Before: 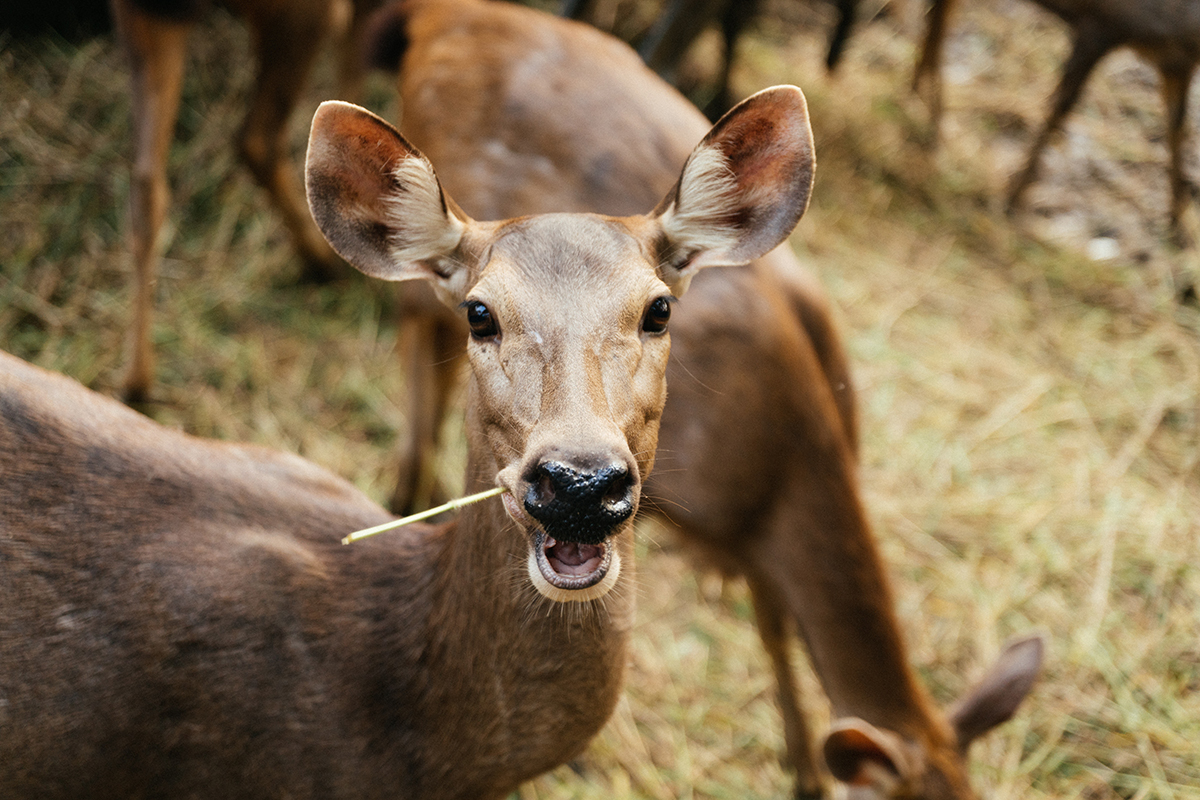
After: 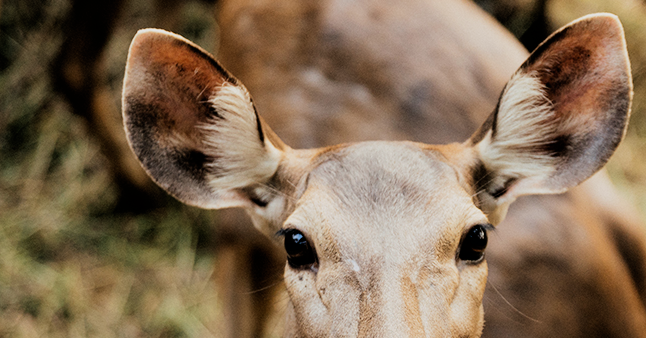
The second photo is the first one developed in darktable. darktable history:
filmic rgb: black relative exposure -5 EV, hardness 2.88, contrast 1.3, highlights saturation mix -30%
crop: left 15.306%, top 9.065%, right 30.789%, bottom 48.638%
